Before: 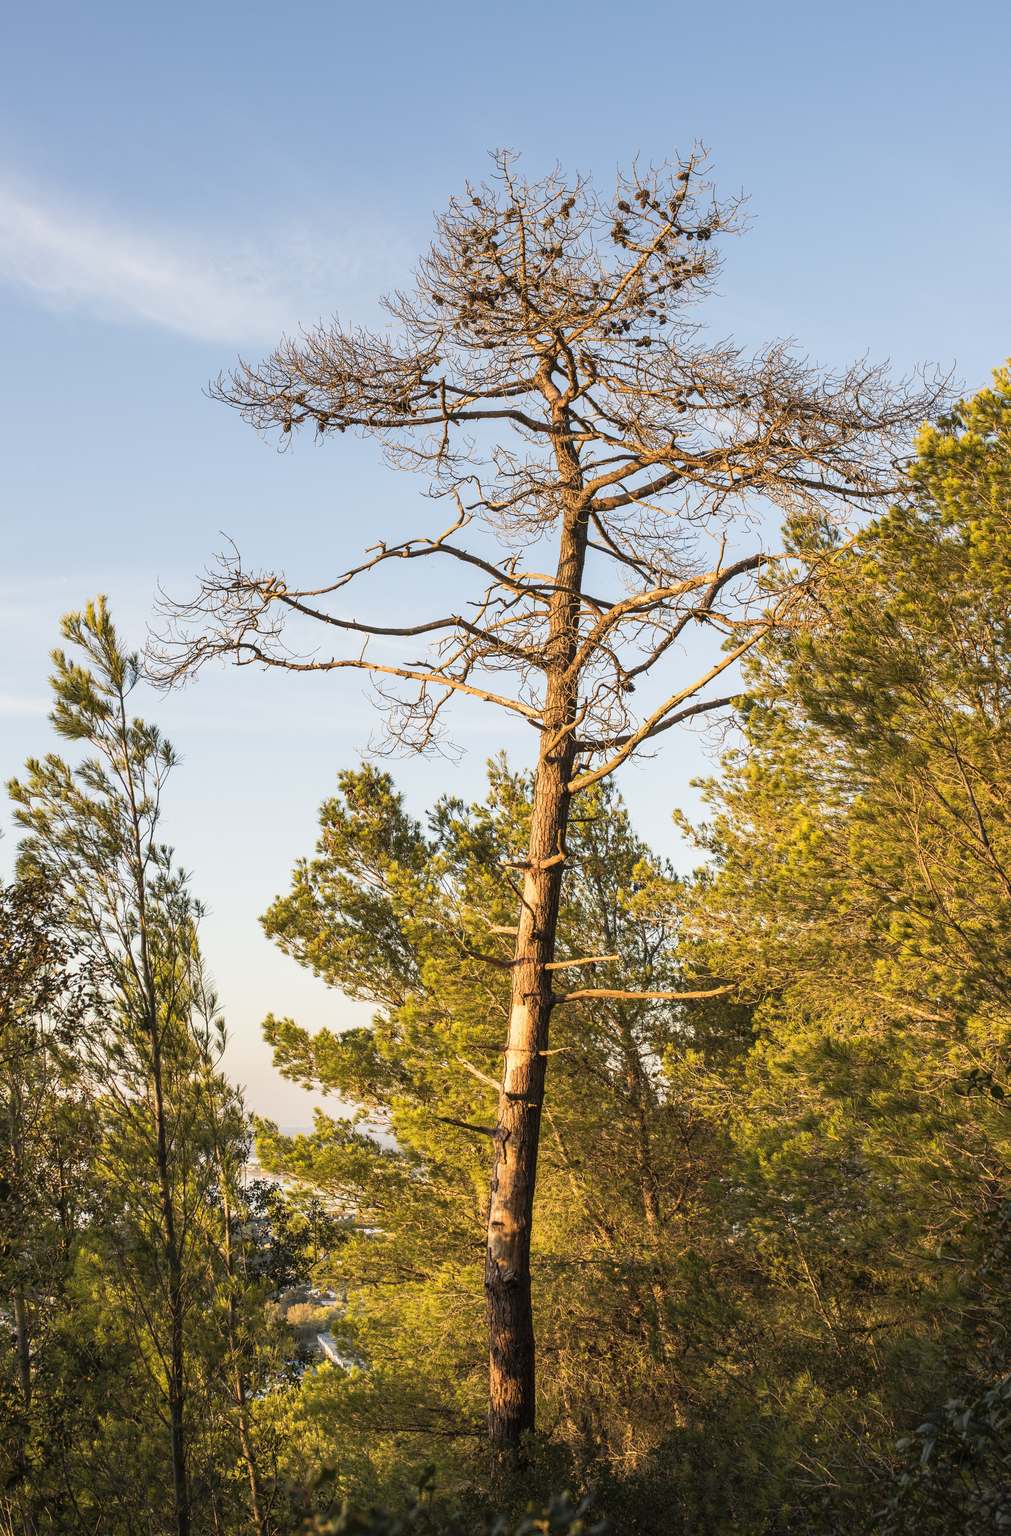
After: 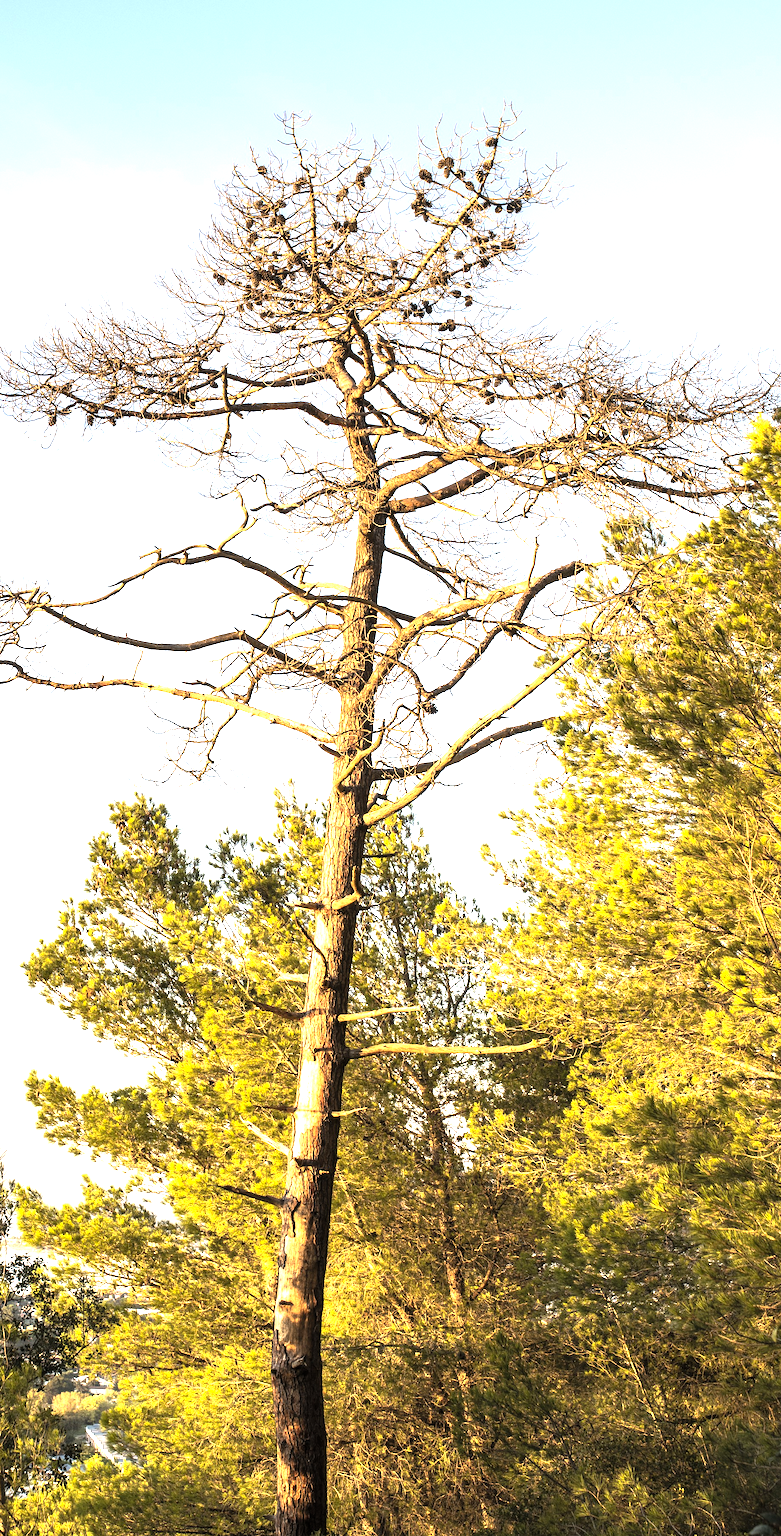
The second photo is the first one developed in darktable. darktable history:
levels: levels [0.012, 0.367, 0.697]
crop and rotate: left 23.811%, top 3.159%, right 6.472%, bottom 6.62%
